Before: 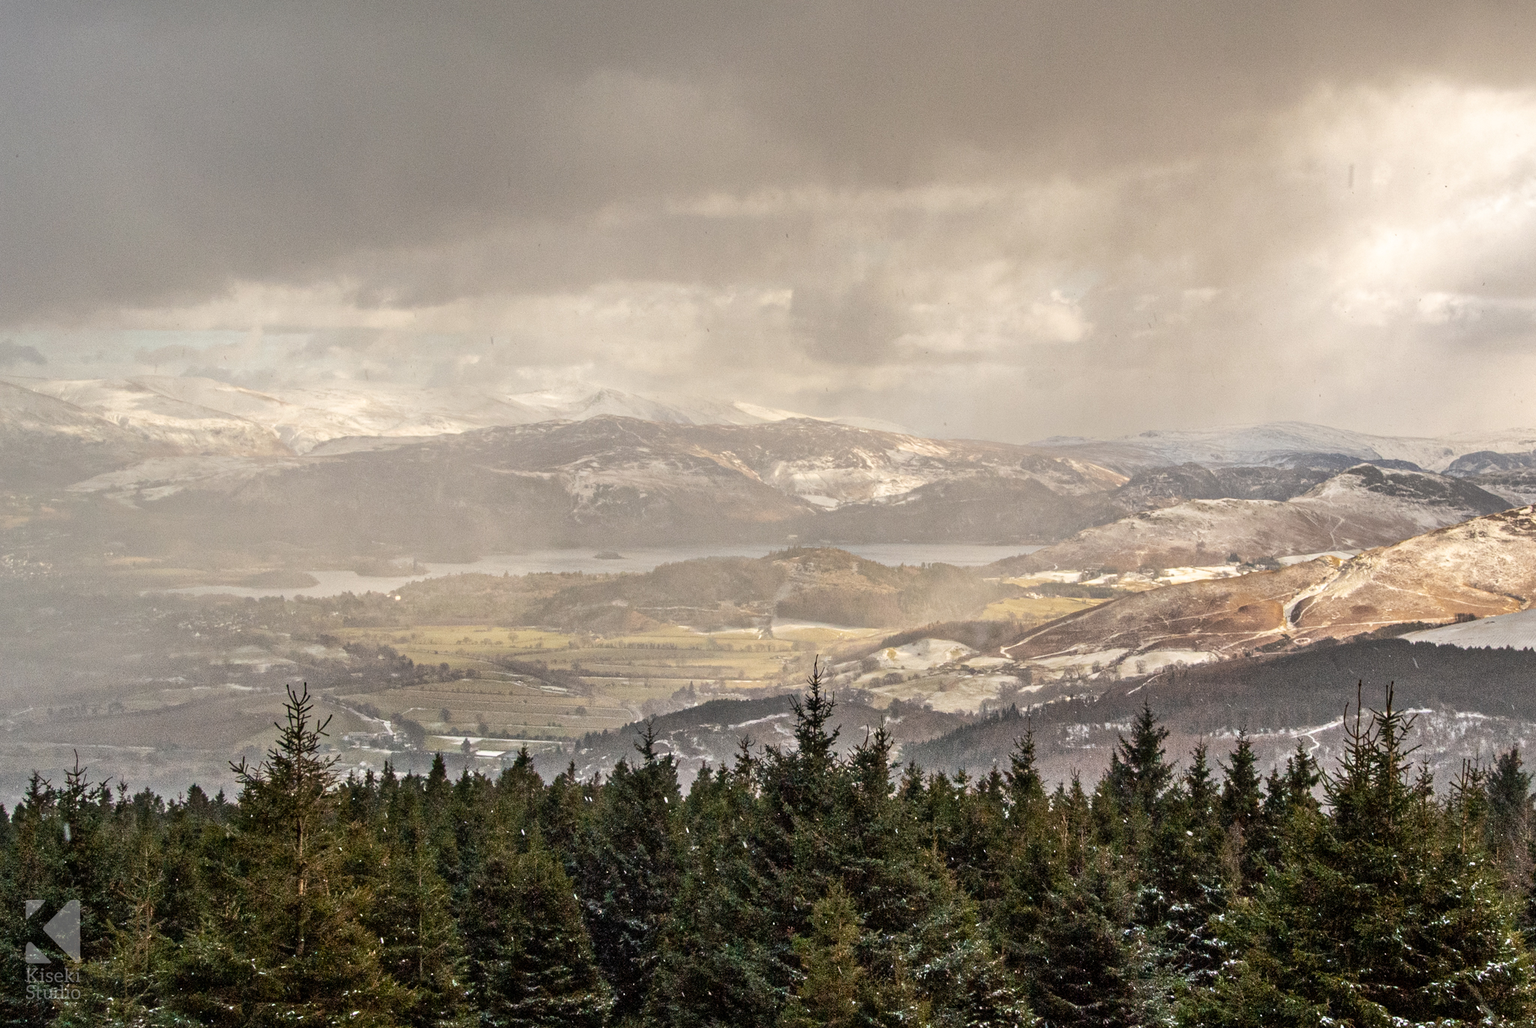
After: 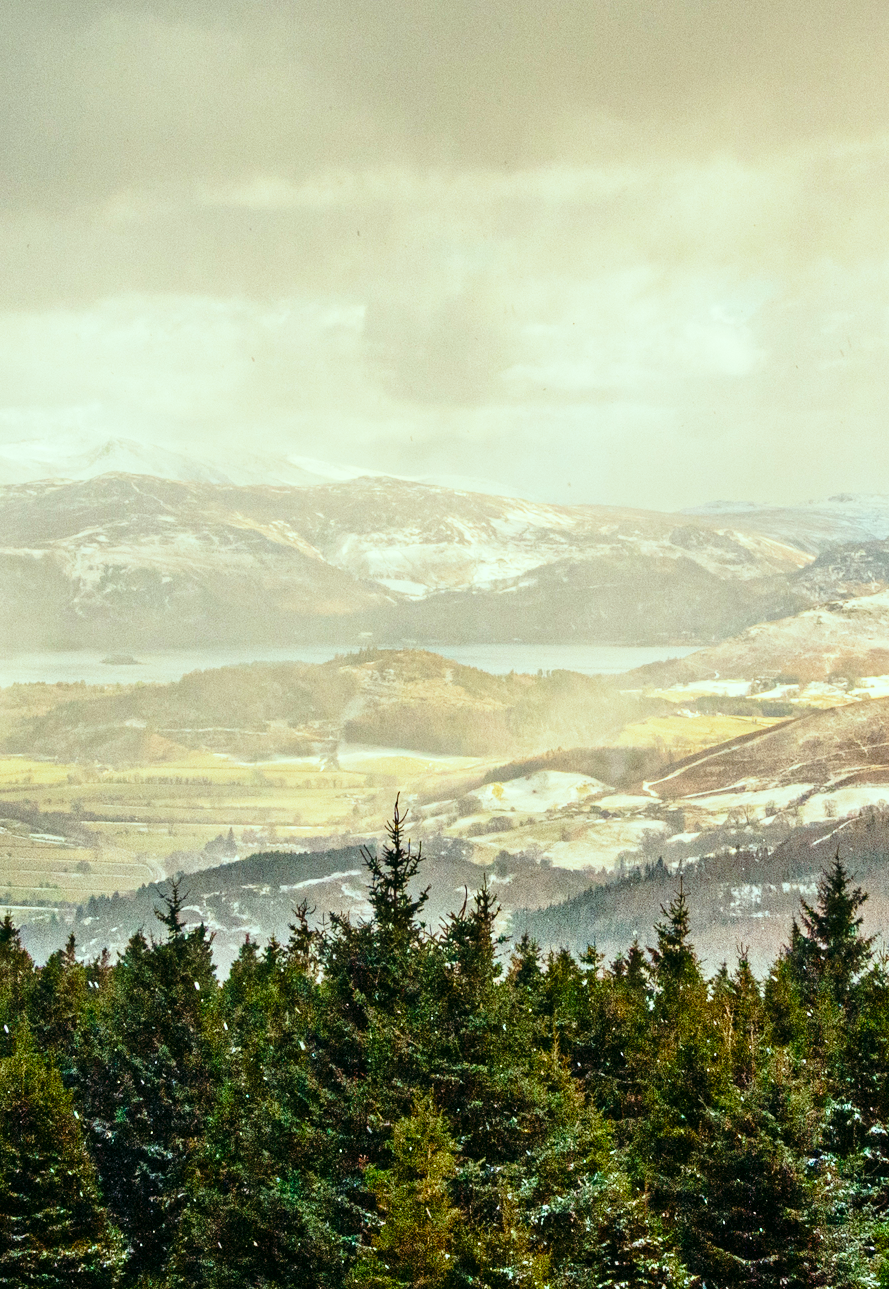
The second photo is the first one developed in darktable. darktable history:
base curve: curves: ch0 [(0, 0) (0.028, 0.03) (0.121, 0.232) (0.46, 0.748) (0.859, 0.968) (1, 1)], preserve colors none
crop: left 33.773%, top 5.964%, right 22.776%
velvia: strength 14.33%
color correction: highlights a* -7.49, highlights b* 0.964, shadows a* -3.42, saturation 1.38
